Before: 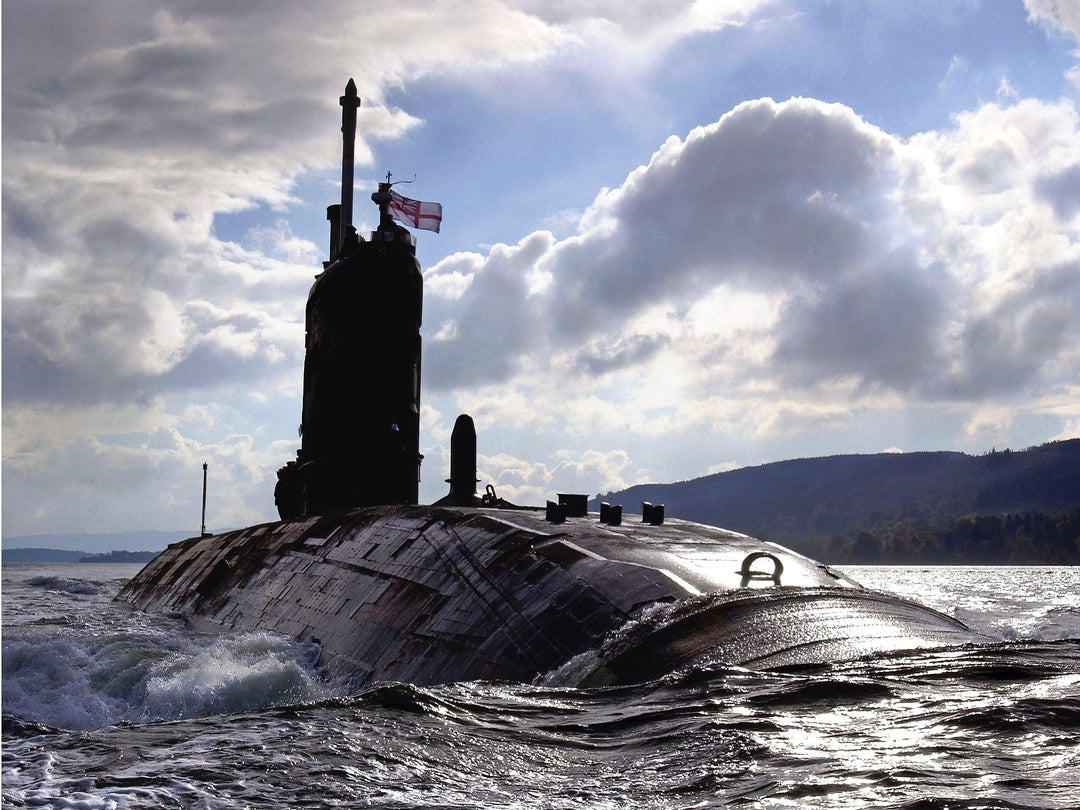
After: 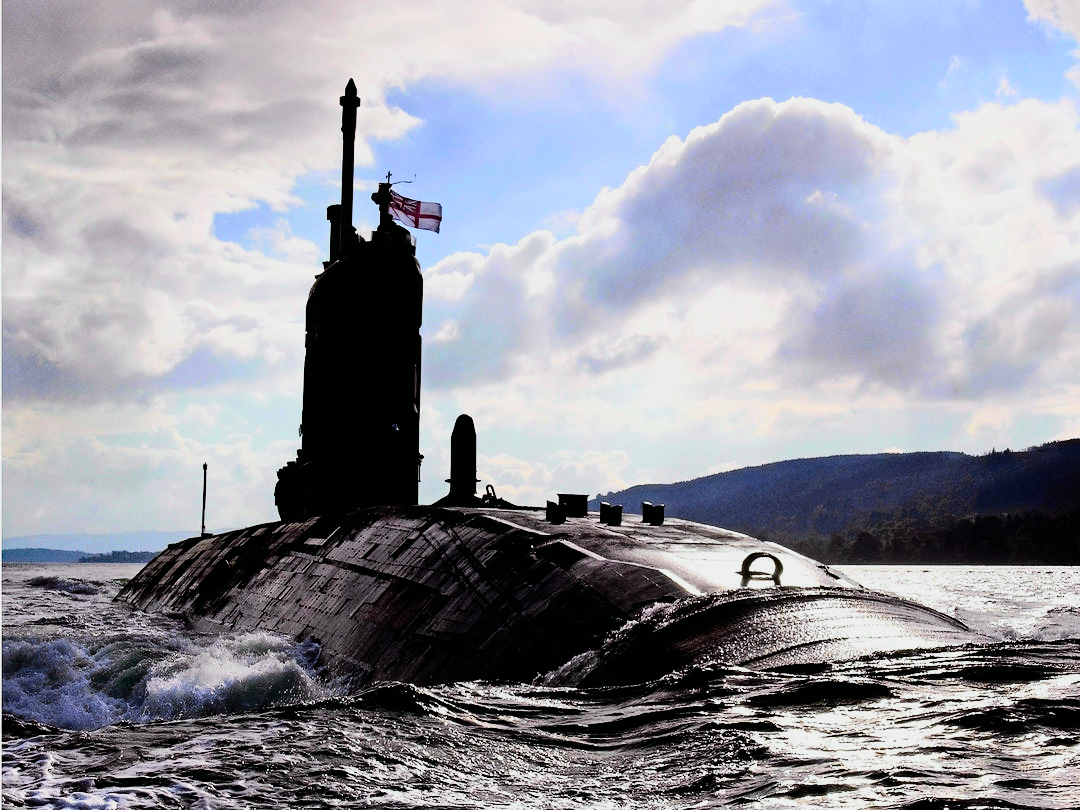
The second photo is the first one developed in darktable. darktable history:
tone curve: curves: ch0 [(0, 0.003) (0.044, 0.032) (0.12, 0.089) (0.19, 0.175) (0.271, 0.294) (0.457, 0.546) (0.588, 0.71) (0.701, 0.815) (0.86, 0.922) (1, 0.982)]; ch1 [(0, 0) (0.247, 0.215) (0.433, 0.382) (0.466, 0.426) (0.493, 0.481) (0.501, 0.5) (0.517, 0.524) (0.557, 0.582) (0.598, 0.651) (0.671, 0.735) (0.796, 0.85) (1, 1)]; ch2 [(0, 0) (0.249, 0.216) (0.357, 0.317) (0.448, 0.432) (0.478, 0.492) (0.498, 0.499) (0.517, 0.53) (0.537, 0.57) (0.569, 0.623) (0.61, 0.663) (0.706, 0.75) (0.808, 0.809) (0.991, 0.968)], color space Lab, independent channels, preserve colors none
filmic rgb: black relative exposure -5 EV, hardness 2.88, contrast 1.3
